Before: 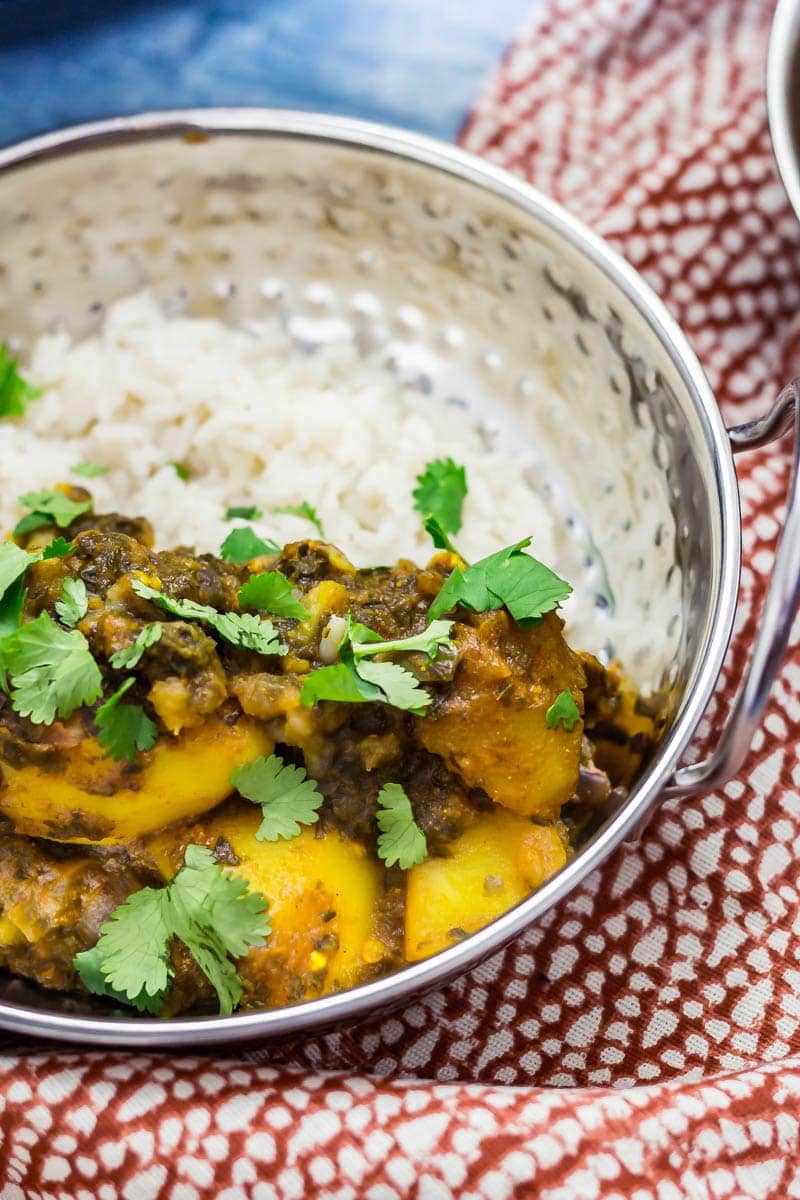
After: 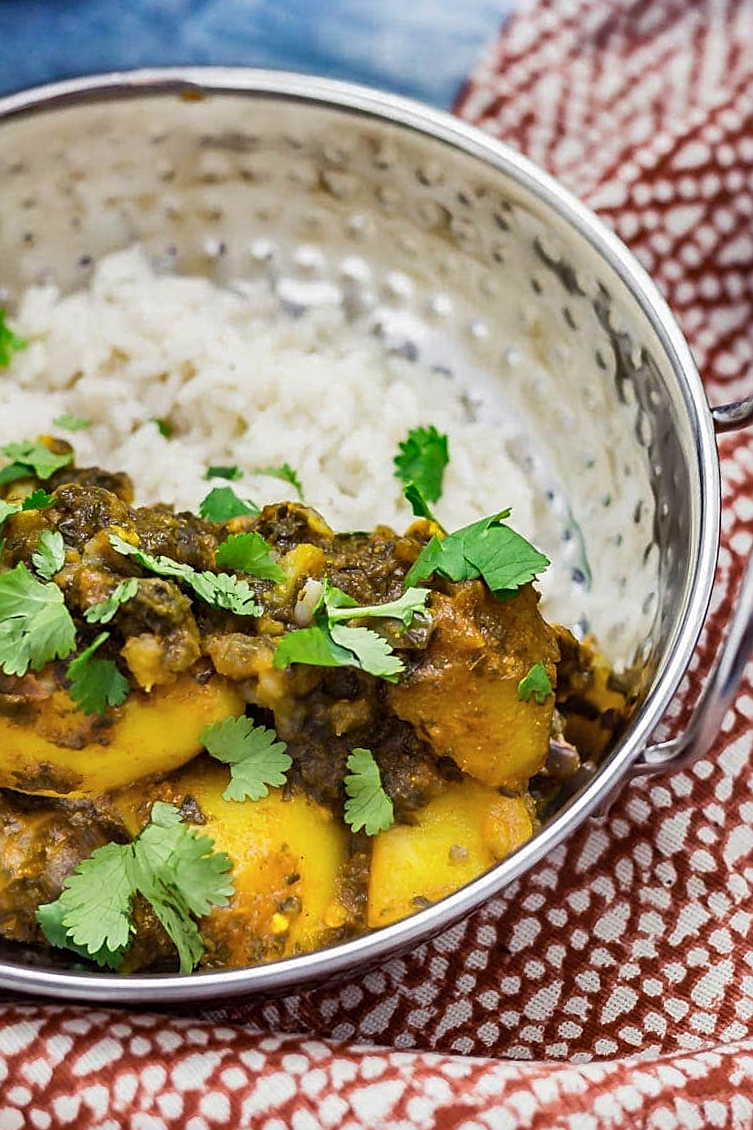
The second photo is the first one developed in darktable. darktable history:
contrast brightness saturation: saturation -0.05
sharpen: on, module defaults
crop and rotate: angle -2.38°
shadows and highlights: shadows 43.71, white point adjustment -1.46, soften with gaussian
